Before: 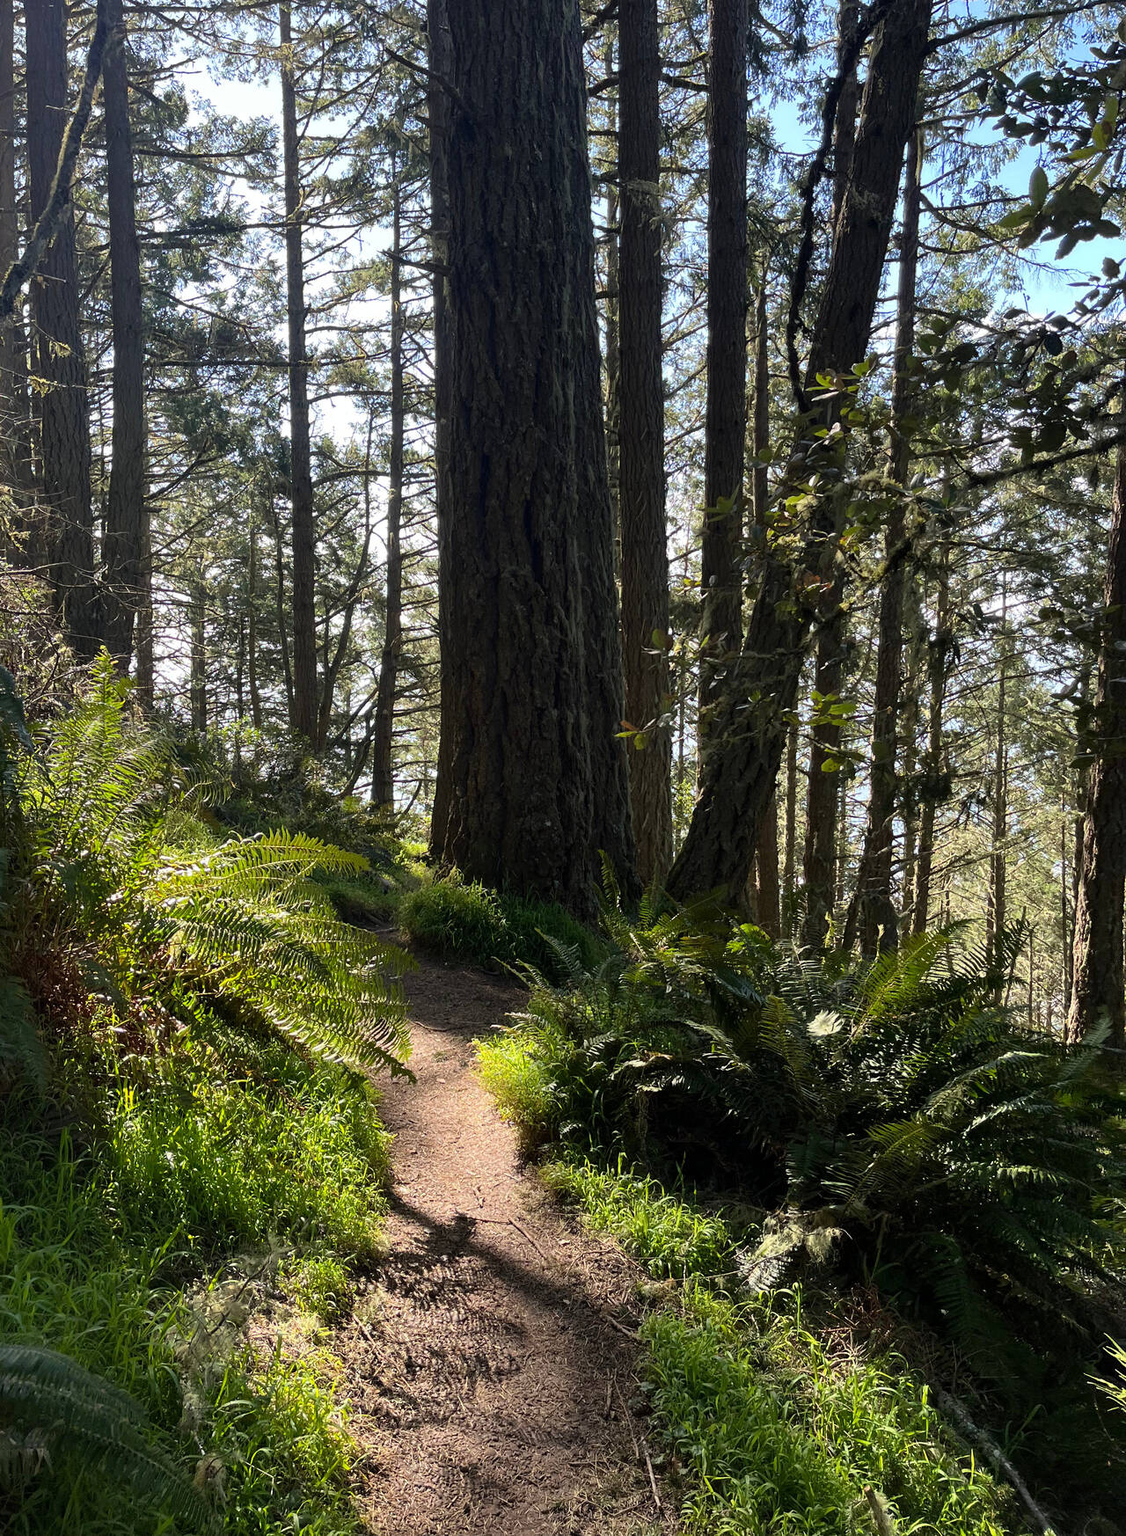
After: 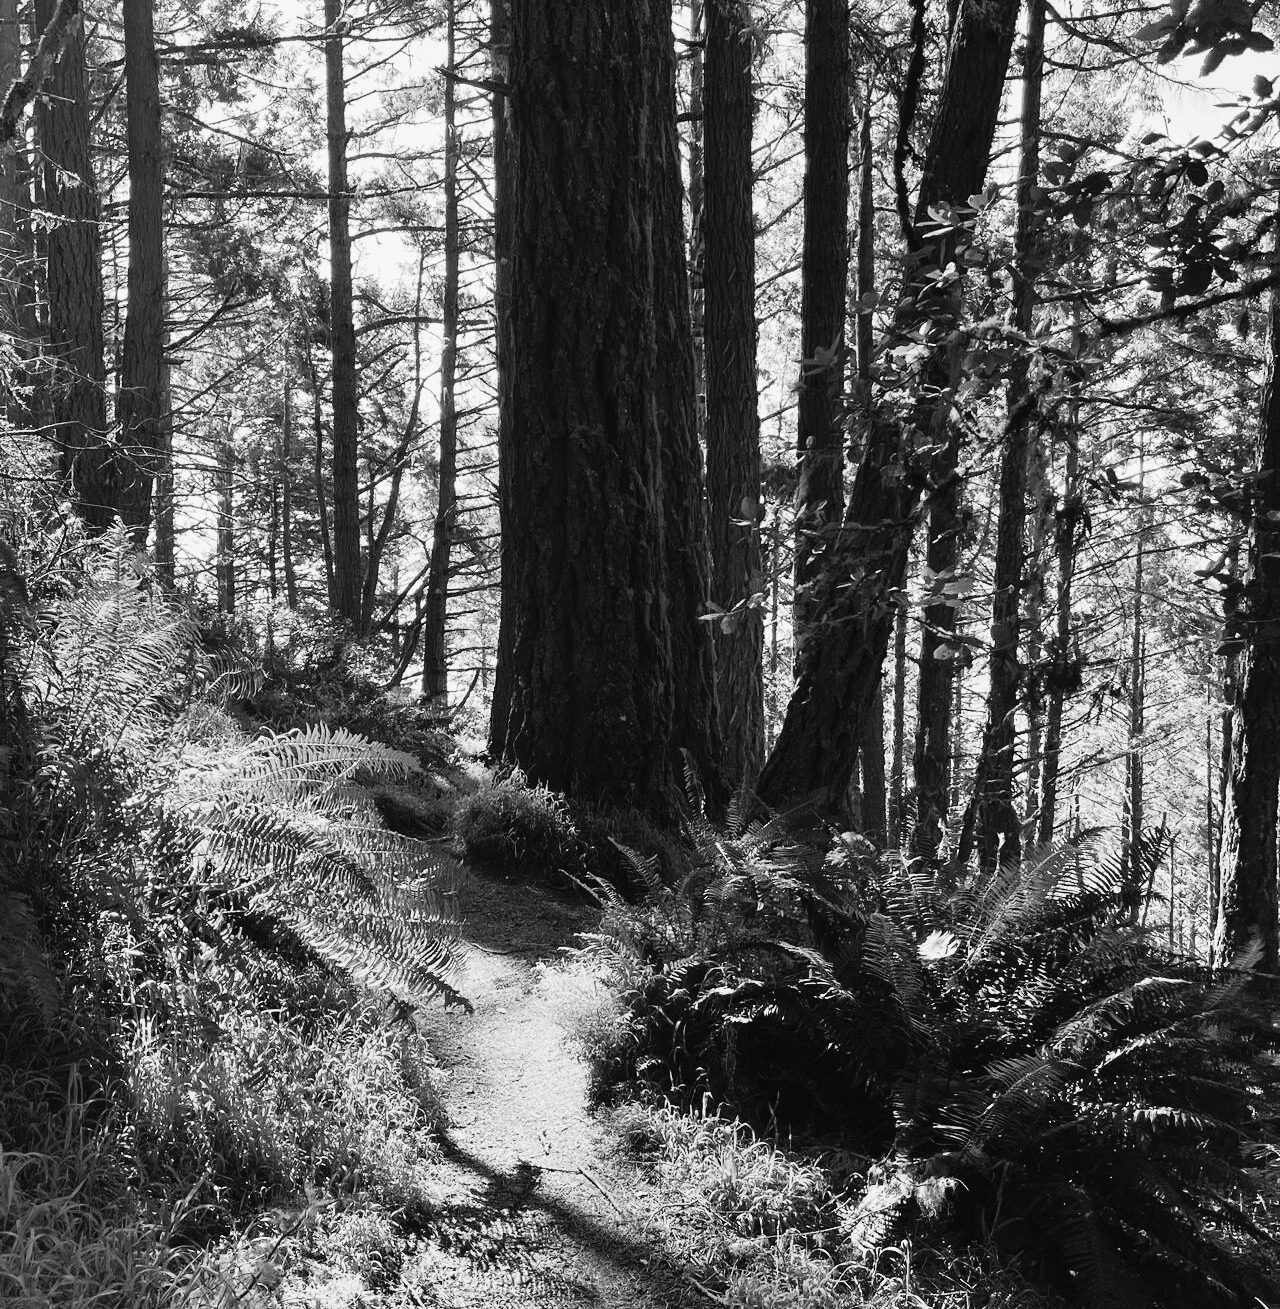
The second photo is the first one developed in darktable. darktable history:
contrast brightness saturation: brightness 0.13
crop and rotate: top 12.5%, bottom 12.5%
monochrome: on, module defaults
tone curve: curves: ch0 [(0, 0.023) (0.132, 0.075) (0.251, 0.186) (0.463, 0.461) (0.662, 0.757) (0.854, 0.909) (1, 0.973)]; ch1 [(0, 0) (0.447, 0.411) (0.483, 0.469) (0.498, 0.496) (0.518, 0.514) (0.561, 0.579) (0.604, 0.645) (0.669, 0.73) (0.819, 0.93) (1, 1)]; ch2 [(0, 0) (0.307, 0.315) (0.425, 0.438) (0.483, 0.477) (0.503, 0.503) (0.526, 0.534) (0.567, 0.569) (0.617, 0.674) (0.703, 0.797) (0.985, 0.966)], color space Lab, independent channels
